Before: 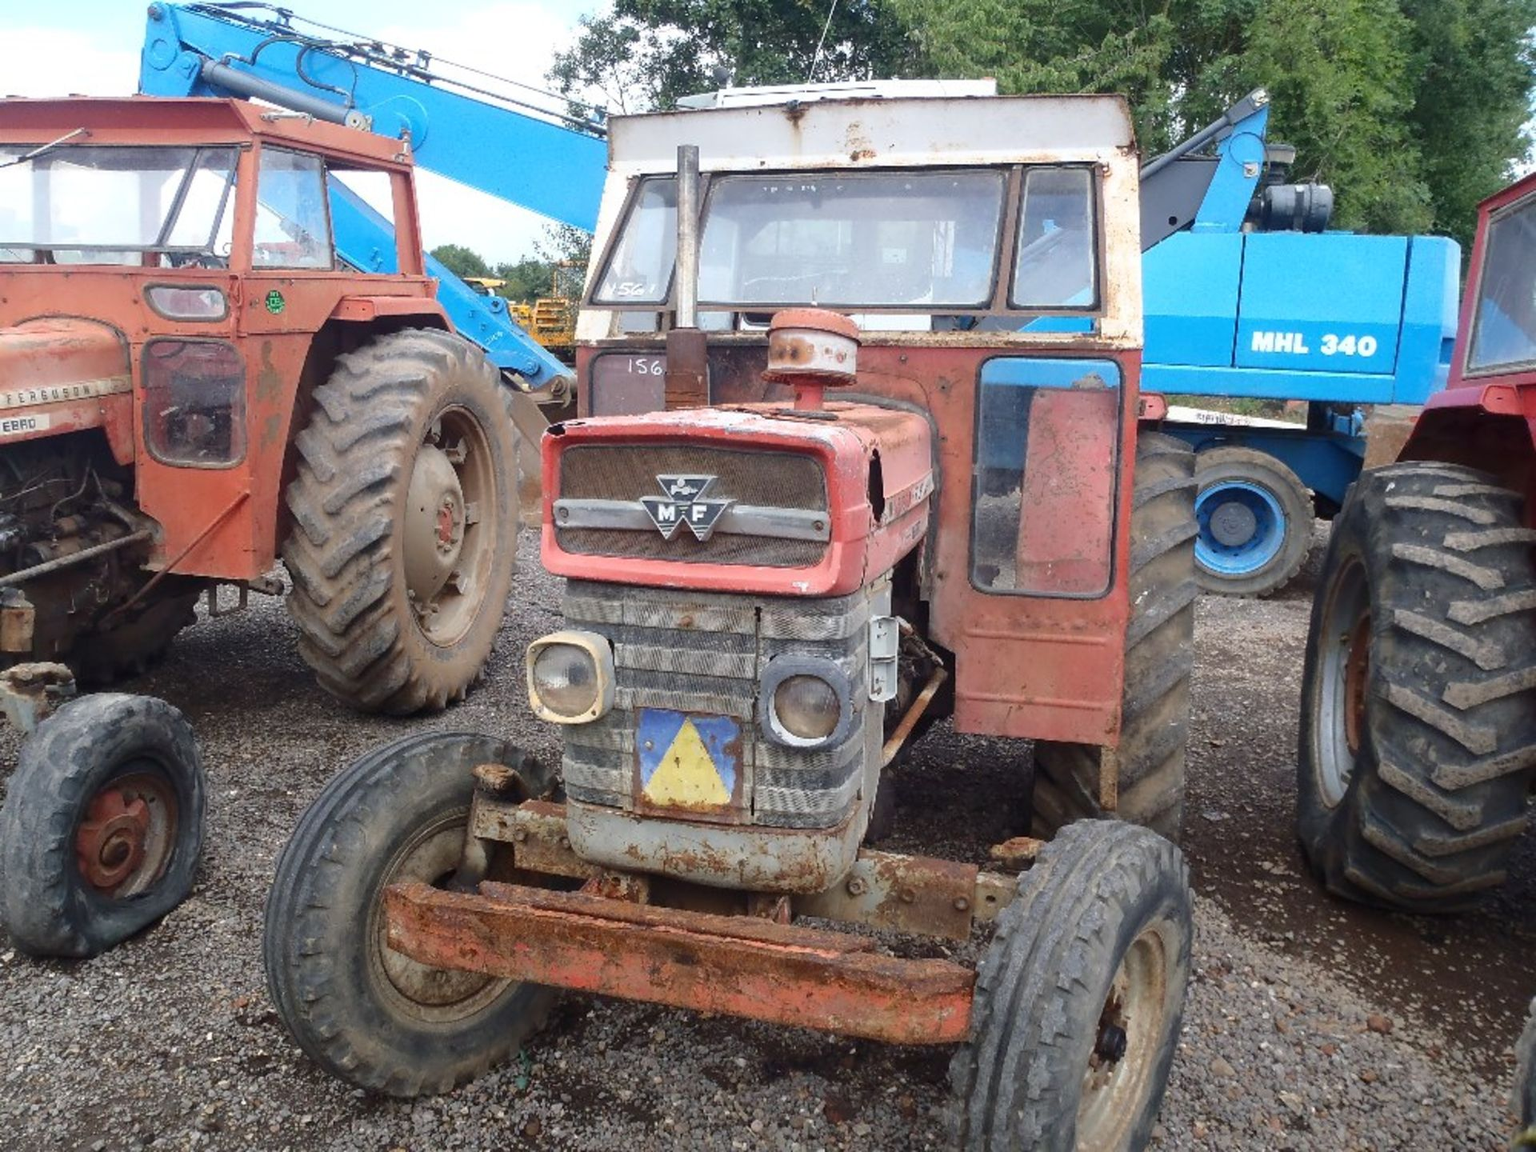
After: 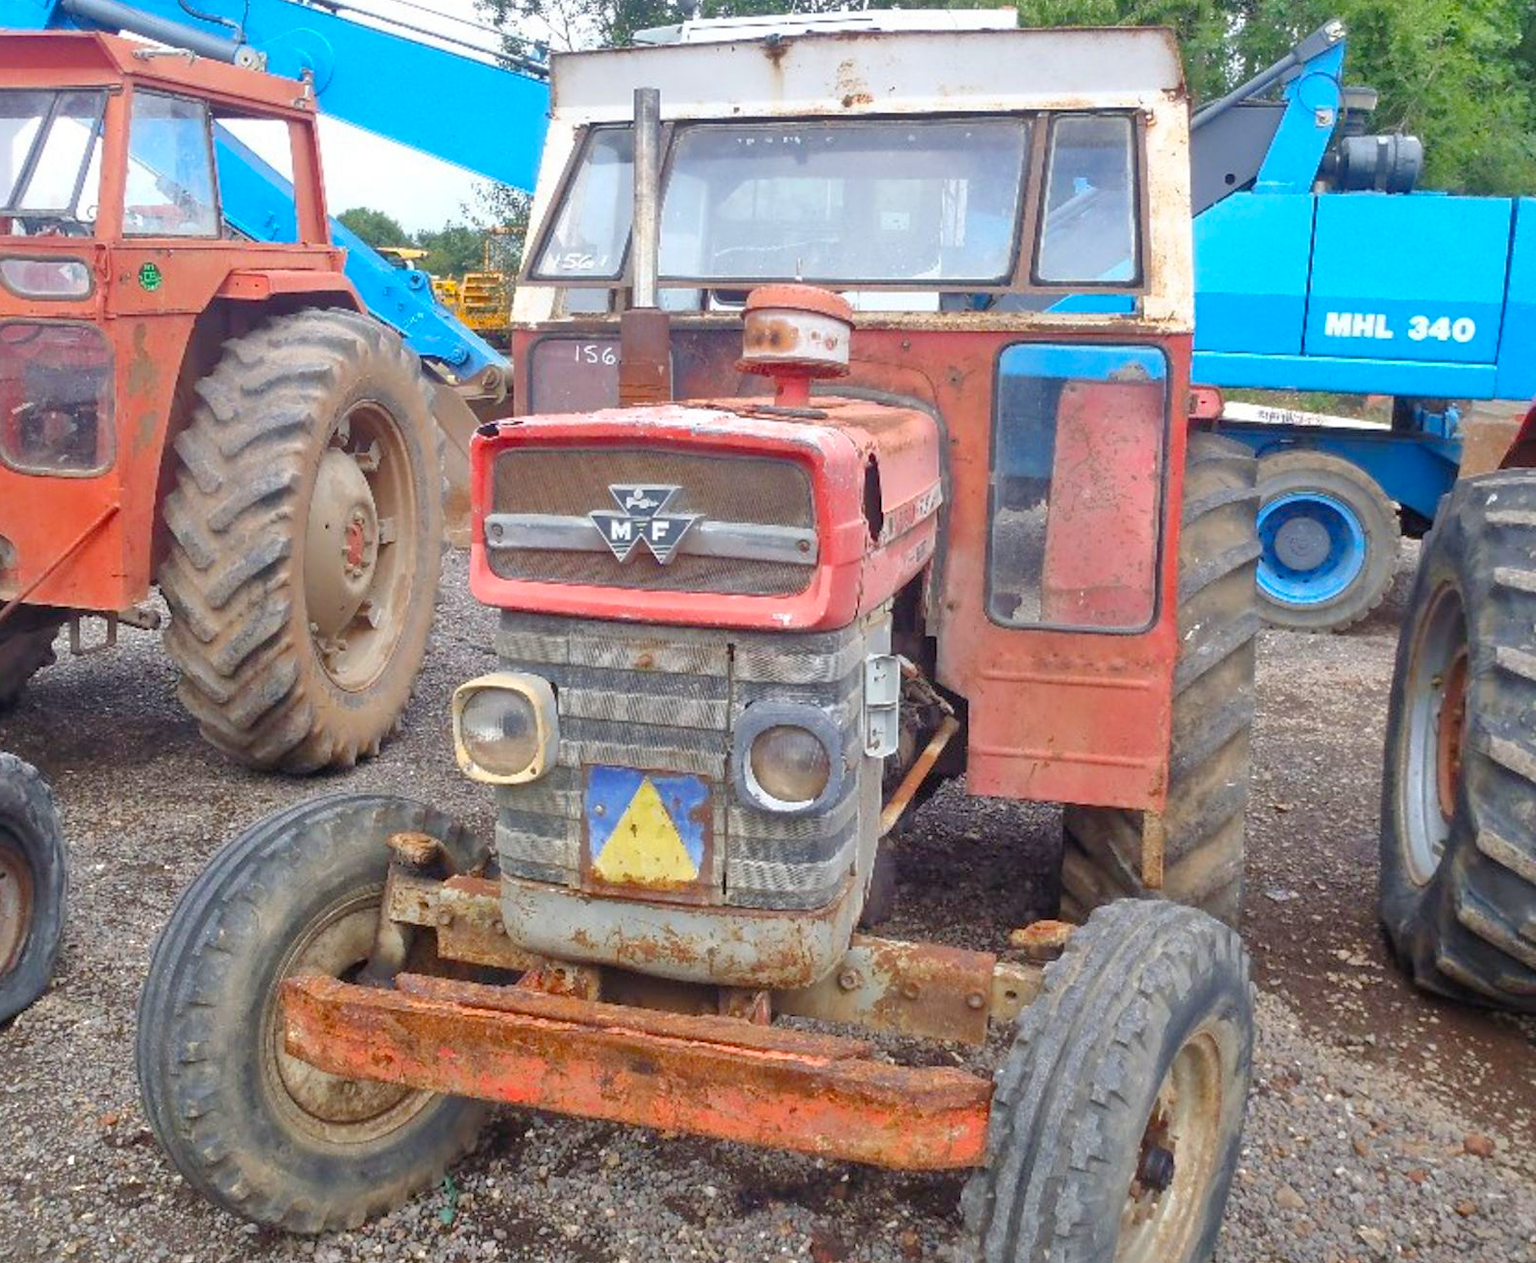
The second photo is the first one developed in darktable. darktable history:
crop: left 9.808%, top 6.255%, right 7.038%, bottom 2.539%
tone equalizer: -7 EV 0.156 EV, -6 EV 0.624 EV, -5 EV 1.12 EV, -4 EV 1.32 EV, -3 EV 1.17 EV, -2 EV 0.6 EV, -1 EV 0.154 EV
color balance rgb: linear chroma grading › global chroma 0.496%, perceptual saturation grading › global saturation 25.022%, perceptual brilliance grading › global brilliance 2.99%, perceptual brilliance grading › highlights -3.295%, perceptual brilliance grading › shadows 2.766%
